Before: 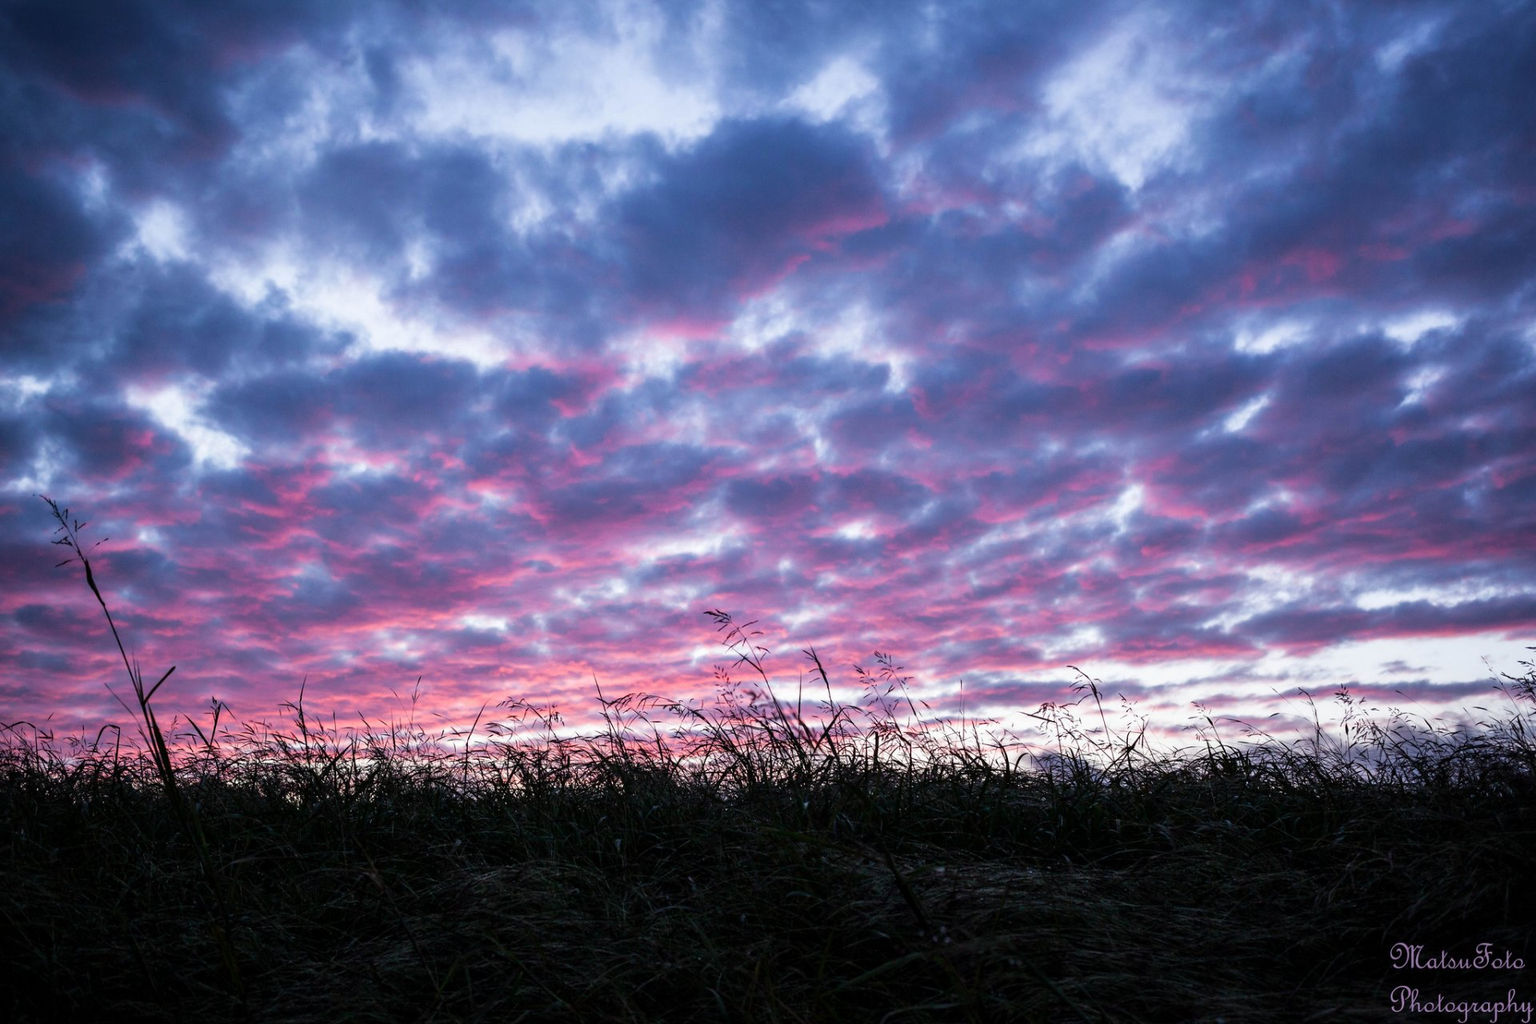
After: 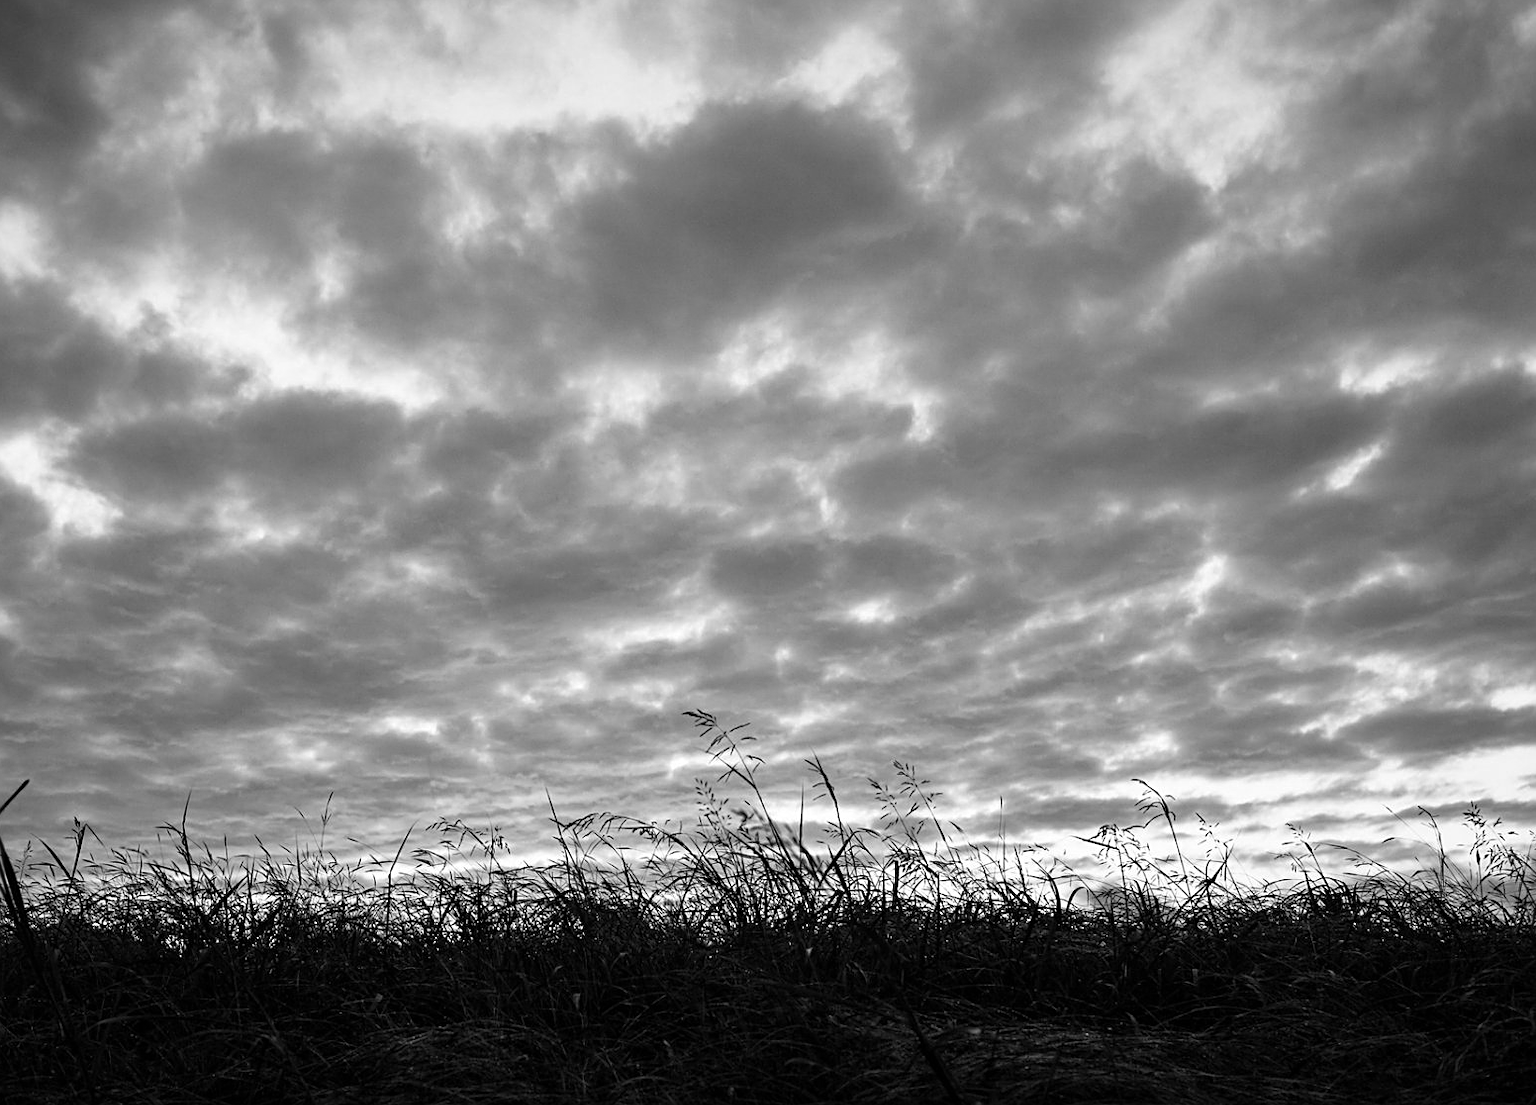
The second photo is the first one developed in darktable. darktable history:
crop: left 9.932%, top 3.563%, right 9.188%, bottom 9.116%
color calibration: output gray [0.31, 0.36, 0.33, 0], illuminant as shot in camera, x 0.384, y 0.38, temperature 3953.22 K, clip negative RGB from gamut false
sharpen: on, module defaults
